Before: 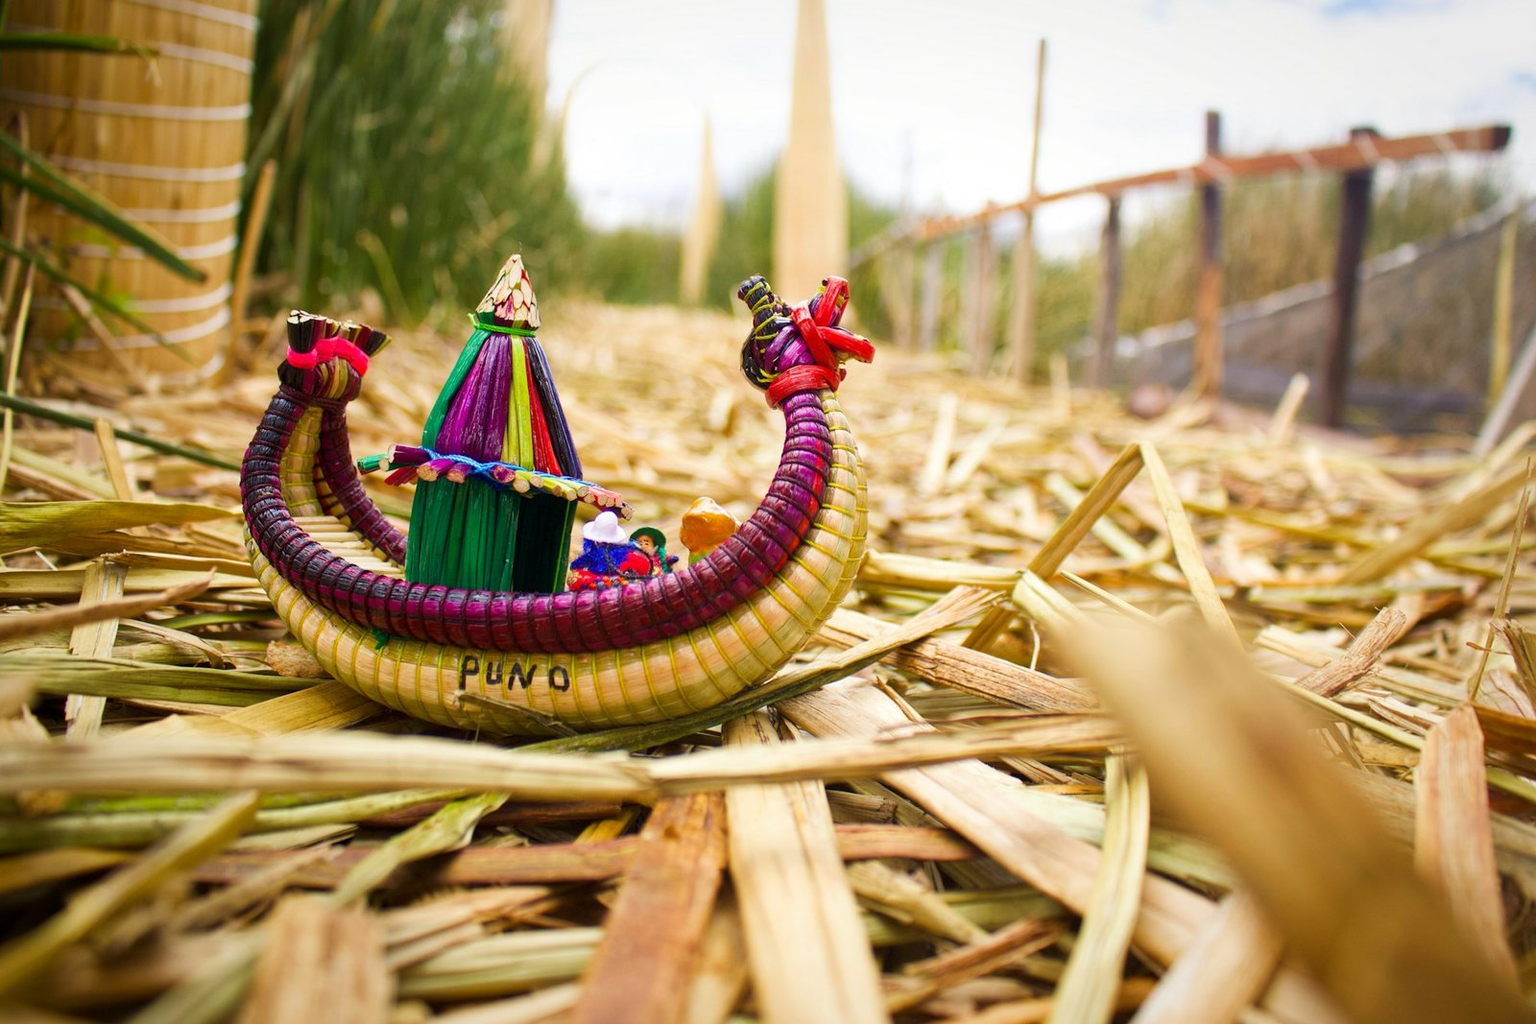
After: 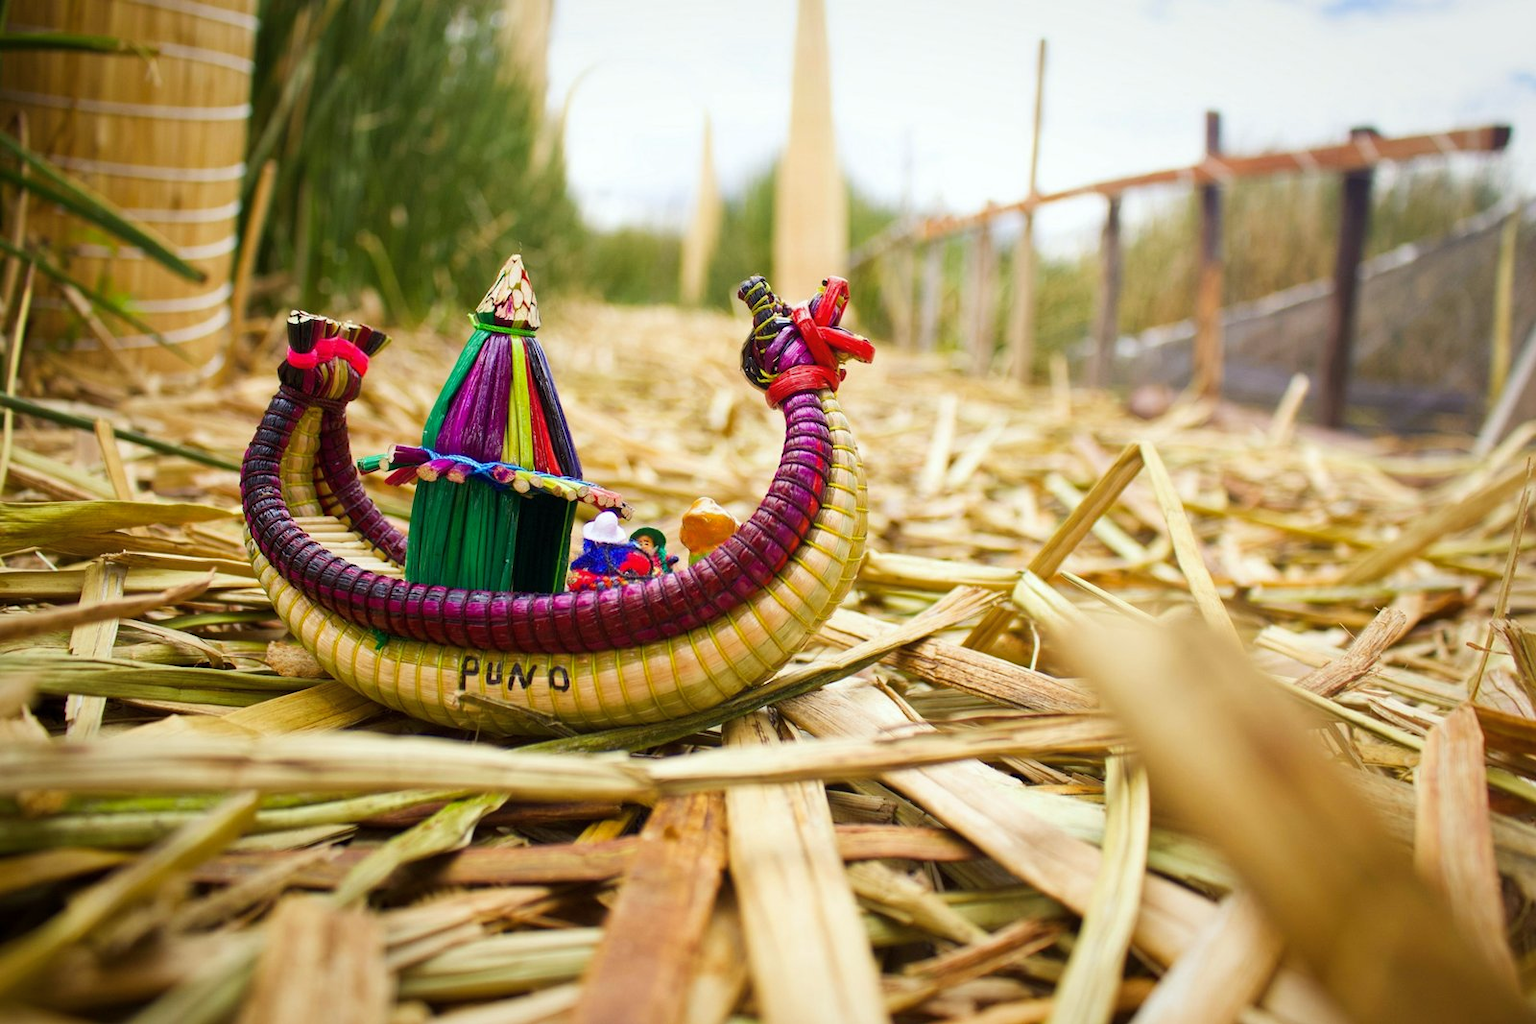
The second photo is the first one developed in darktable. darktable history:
white balance: red 0.978, blue 0.999
color balance rgb: global vibrance 6.81%, saturation formula JzAzBz (2021)
